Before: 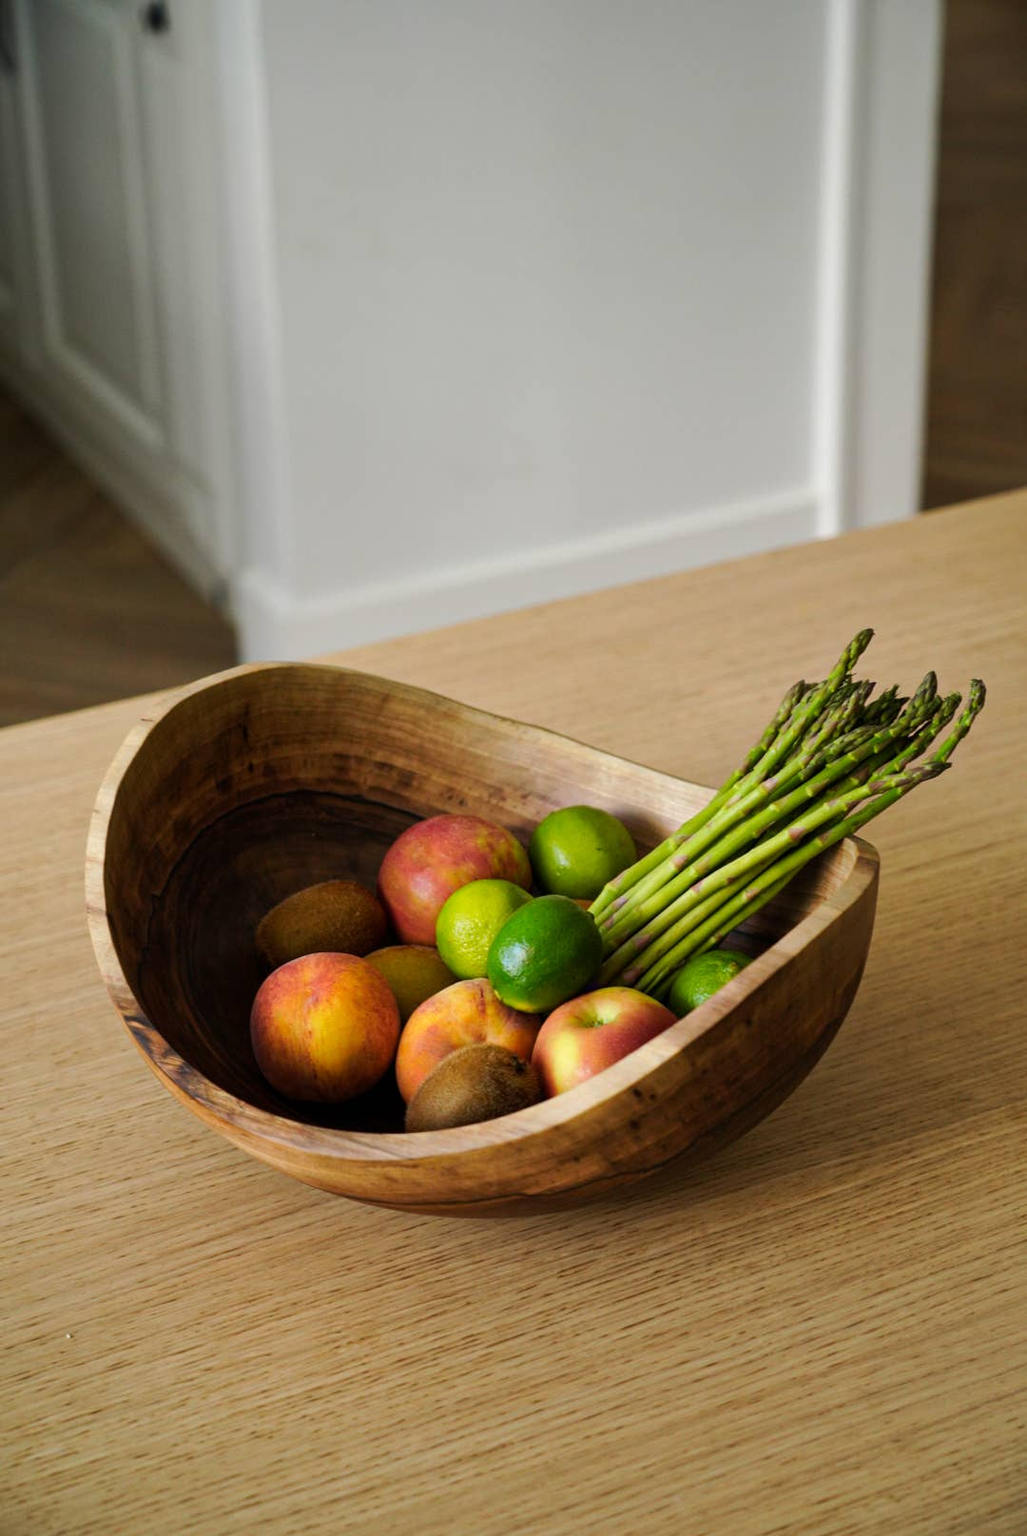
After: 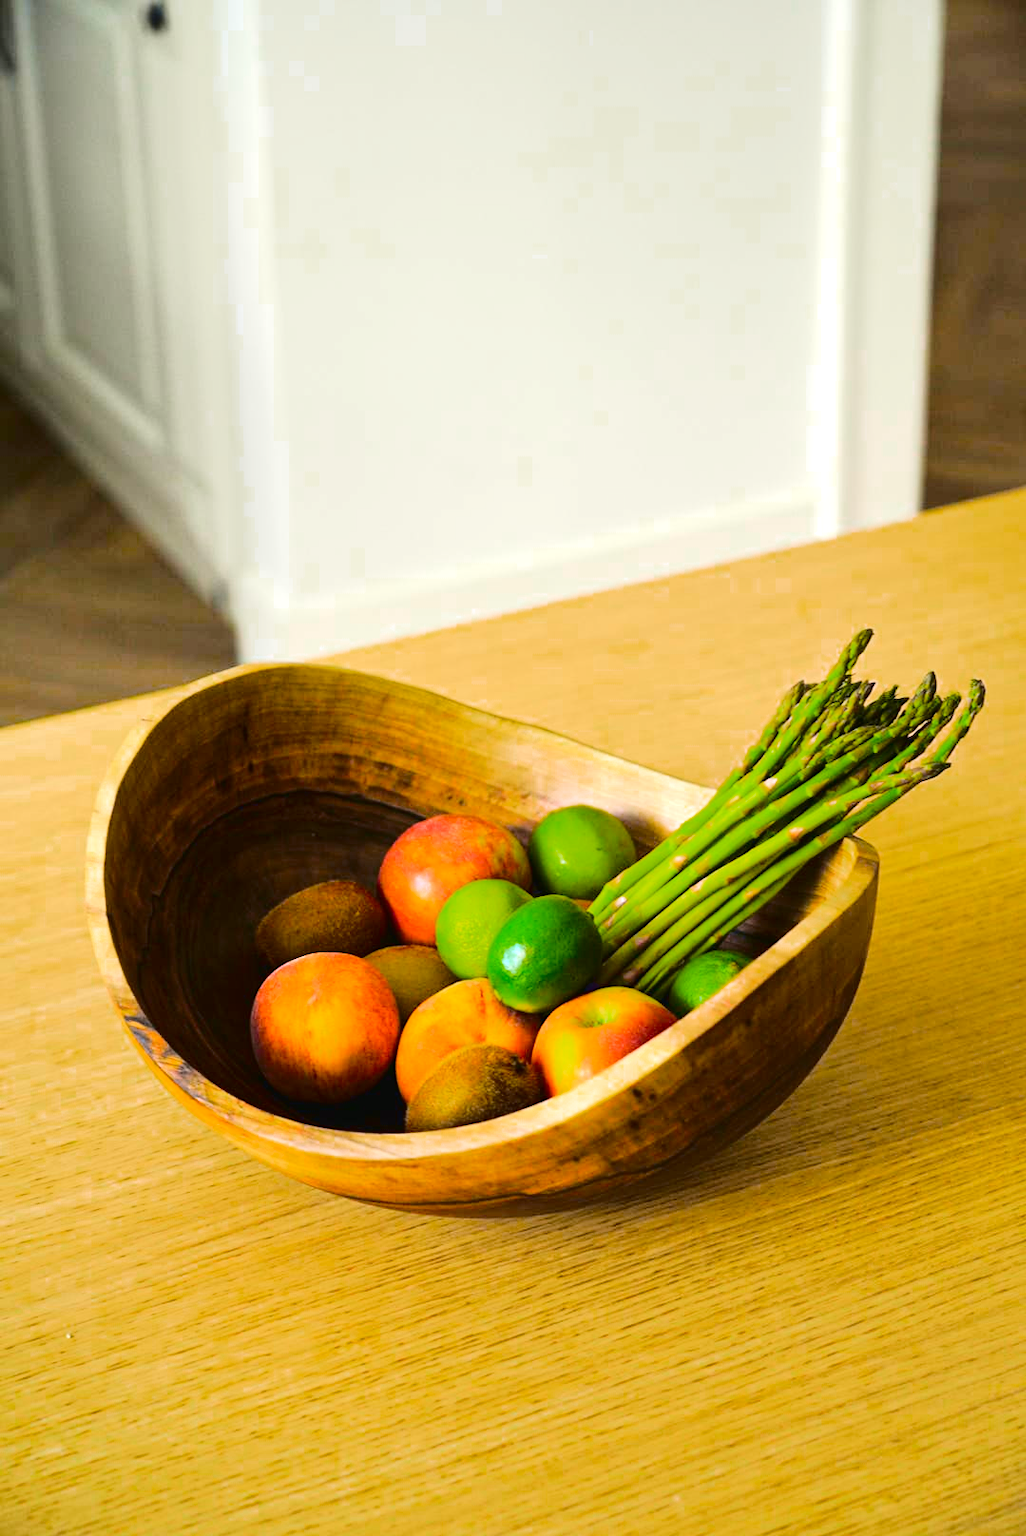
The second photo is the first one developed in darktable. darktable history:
exposure: black level correction 0, exposure 1.199 EV, compensate highlight preservation false
tone curve: curves: ch0 [(0.003, 0.023) (0.071, 0.052) (0.236, 0.197) (0.466, 0.557) (0.644, 0.748) (0.803, 0.88) (0.994, 0.968)]; ch1 [(0, 0) (0.262, 0.227) (0.417, 0.386) (0.469, 0.467) (0.502, 0.498) (0.528, 0.53) (0.573, 0.57) (0.605, 0.621) (0.644, 0.671) (0.686, 0.728) (0.994, 0.987)]; ch2 [(0, 0) (0.262, 0.188) (0.385, 0.353) (0.427, 0.424) (0.495, 0.493) (0.515, 0.534) (0.547, 0.556) (0.589, 0.613) (0.644, 0.748) (1, 1)], color space Lab, independent channels, preserve colors none
color zones: curves: ch0 [(0.203, 0.433) (0.607, 0.517) (0.697, 0.696) (0.705, 0.897)]
